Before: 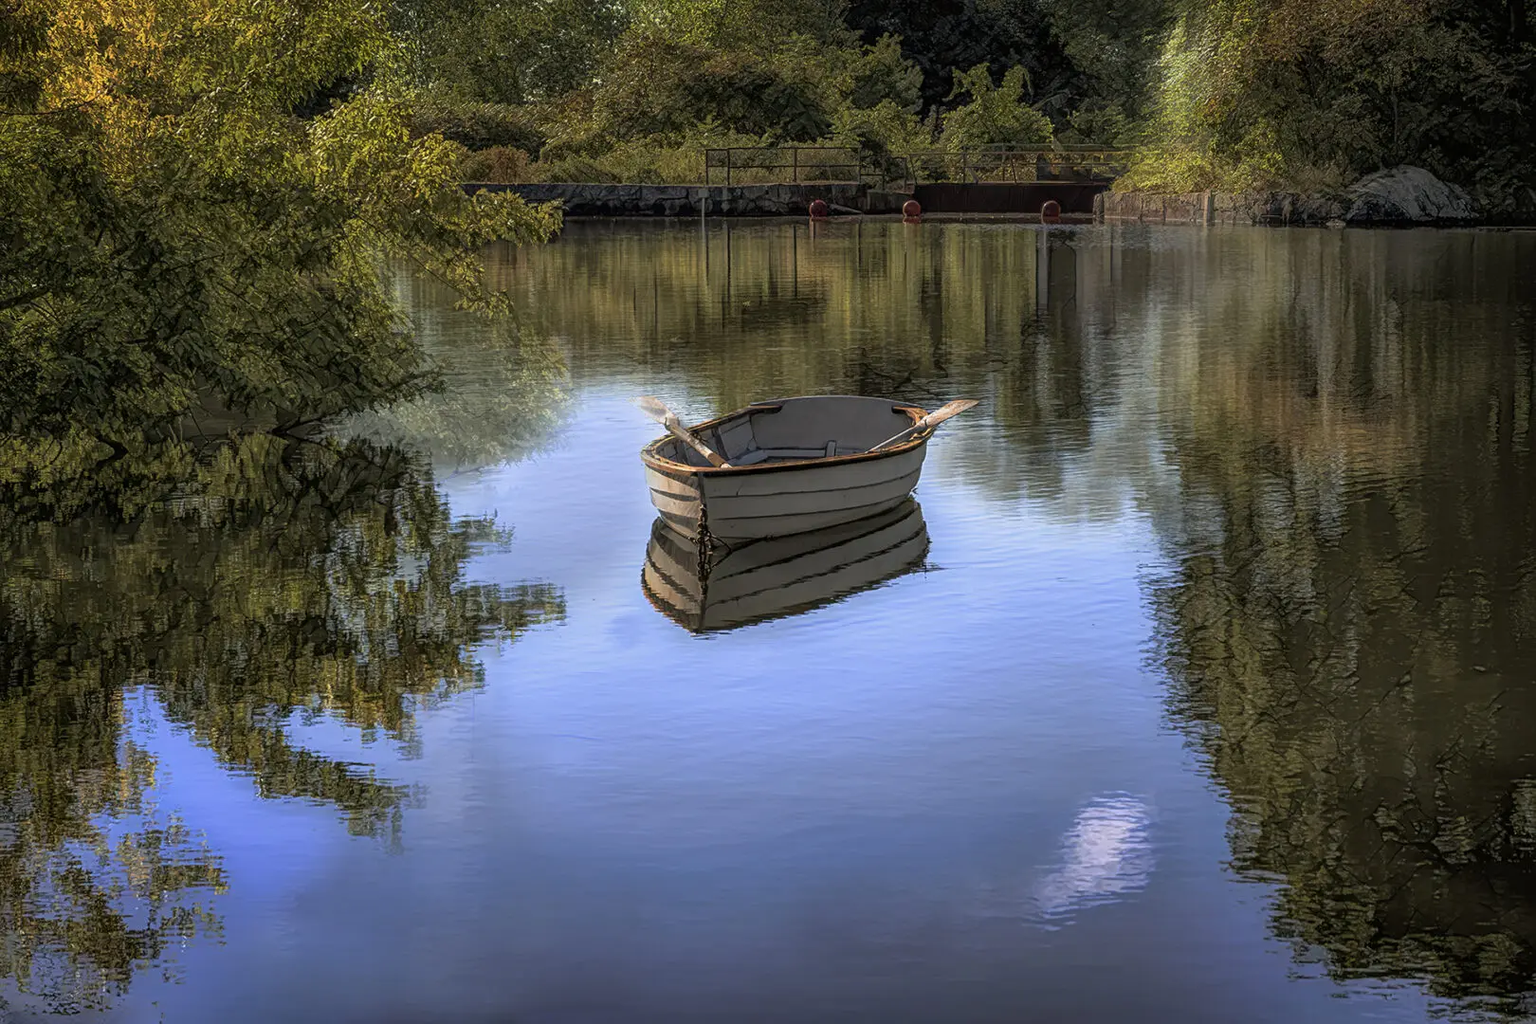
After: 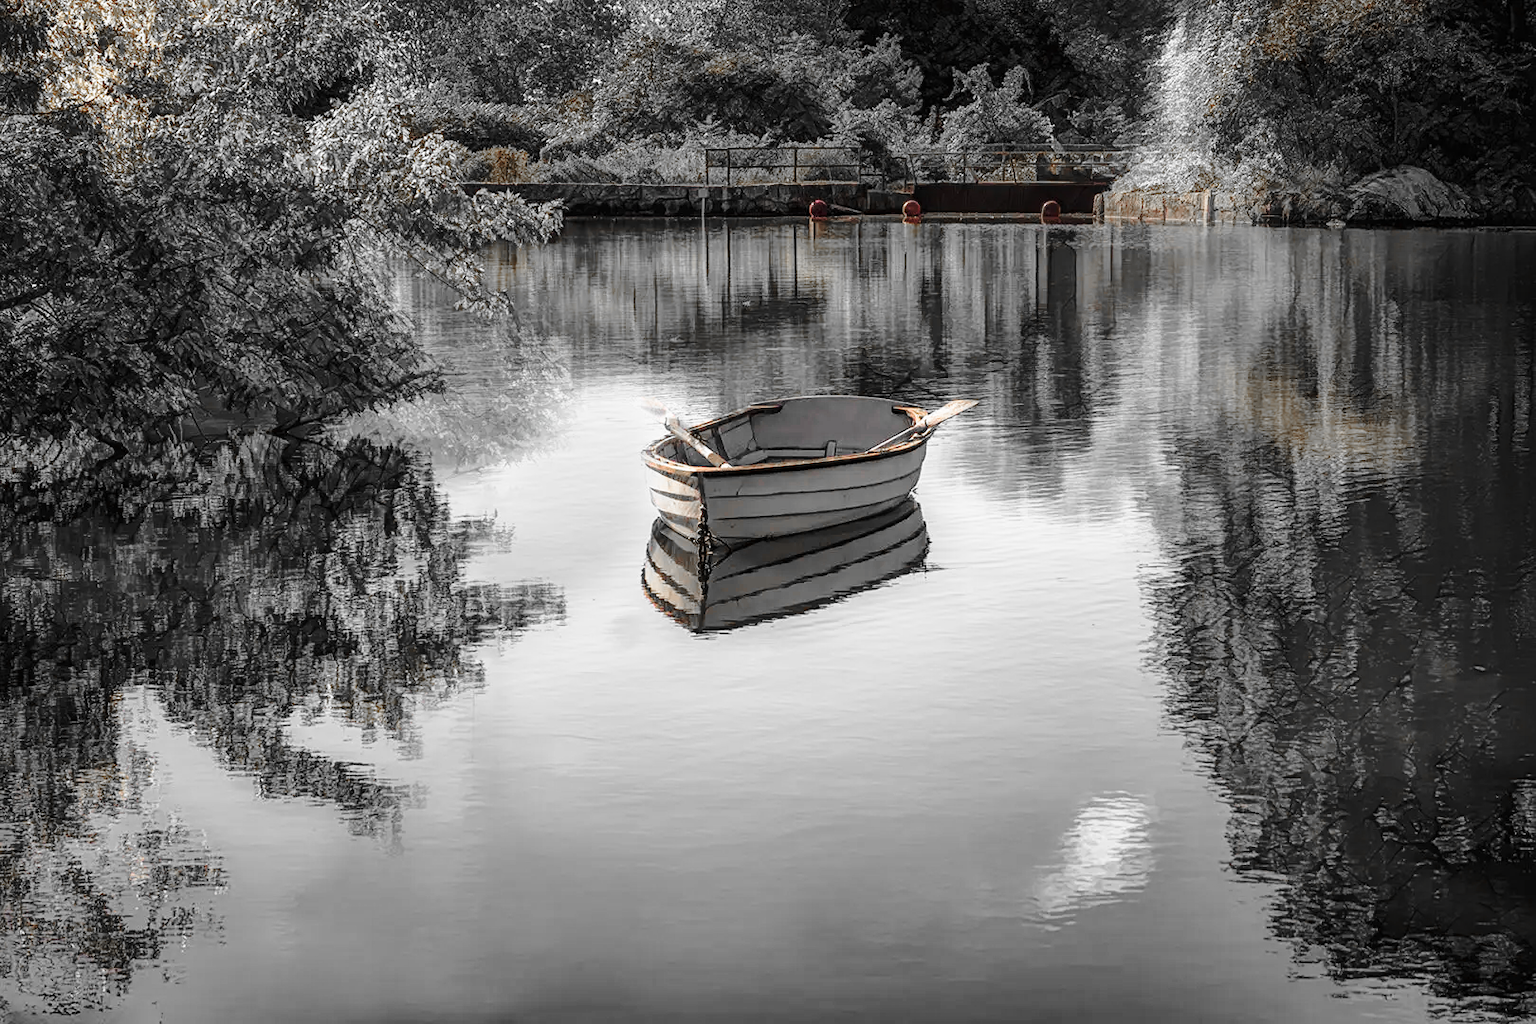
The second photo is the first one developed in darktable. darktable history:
color zones: curves: ch0 [(0, 0.65) (0.096, 0.644) (0.221, 0.539) (0.429, 0.5) (0.571, 0.5) (0.714, 0.5) (0.857, 0.5) (1, 0.65)]; ch1 [(0, 0.5) (0.143, 0.5) (0.257, -0.002) (0.429, 0.04) (0.571, -0.001) (0.714, -0.015) (0.857, 0.024) (1, 0.5)]
base curve: curves: ch0 [(0, 0) (0.032, 0.037) (0.105, 0.228) (0.435, 0.76) (0.856, 0.983) (1, 1)], preserve colors none
